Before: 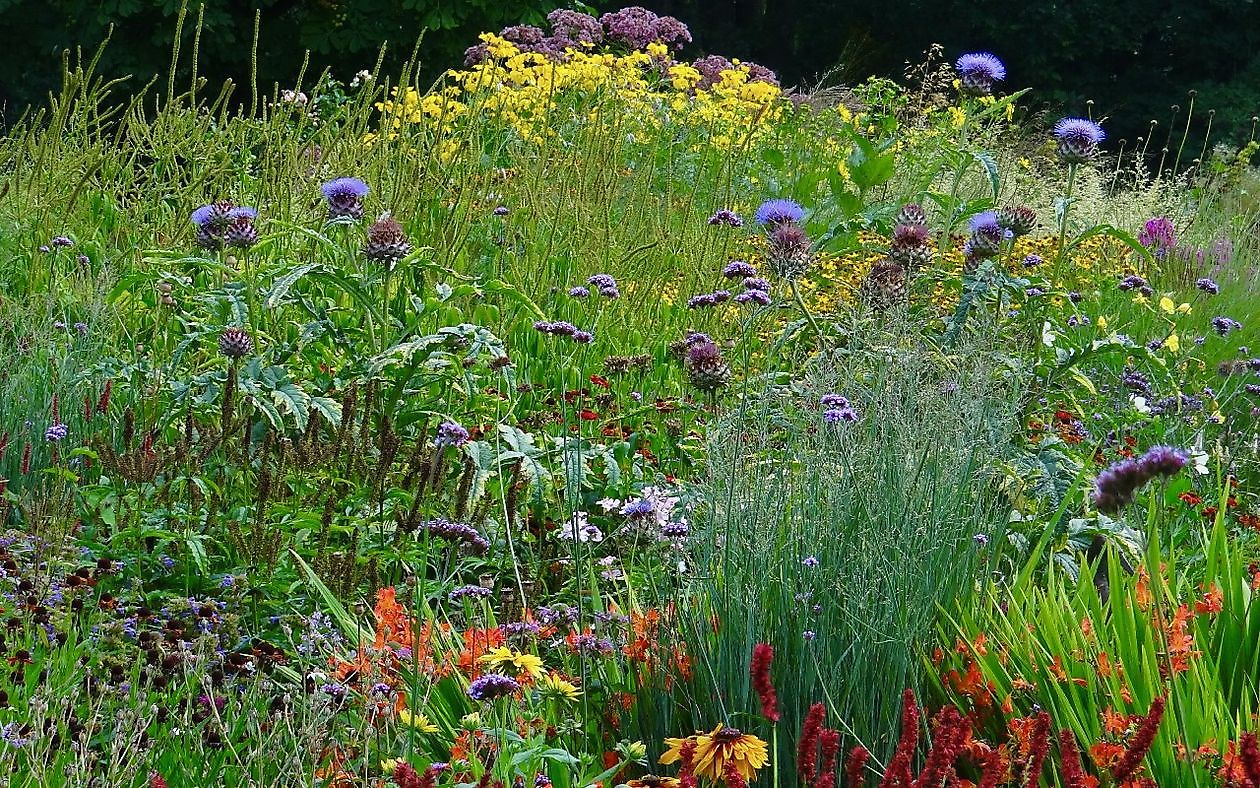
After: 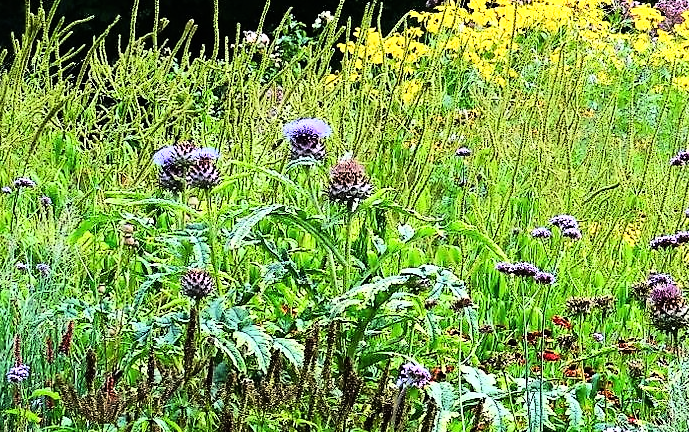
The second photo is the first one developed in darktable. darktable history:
crop and rotate: left 3.047%, top 7.509%, right 42.236%, bottom 37.598%
exposure: exposure 0.127 EV, compensate highlight preservation false
rgb curve: curves: ch0 [(0, 0) (0.21, 0.15) (0.24, 0.21) (0.5, 0.75) (0.75, 0.96) (0.89, 0.99) (1, 1)]; ch1 [(0, 0.02) (0.21, 0.13) (0.25, 0.2) (0.5, 0.67) (0.75, 0.9) (0.89, 0.97) (1, 1)]; ch2 [(0, 0.02) (0.21, 0.13) (0.25, 0.2) (0.5, 0.67) (0.75, 0.9) (0.89, 0.97) (1, 1)], compensate middle gray true
